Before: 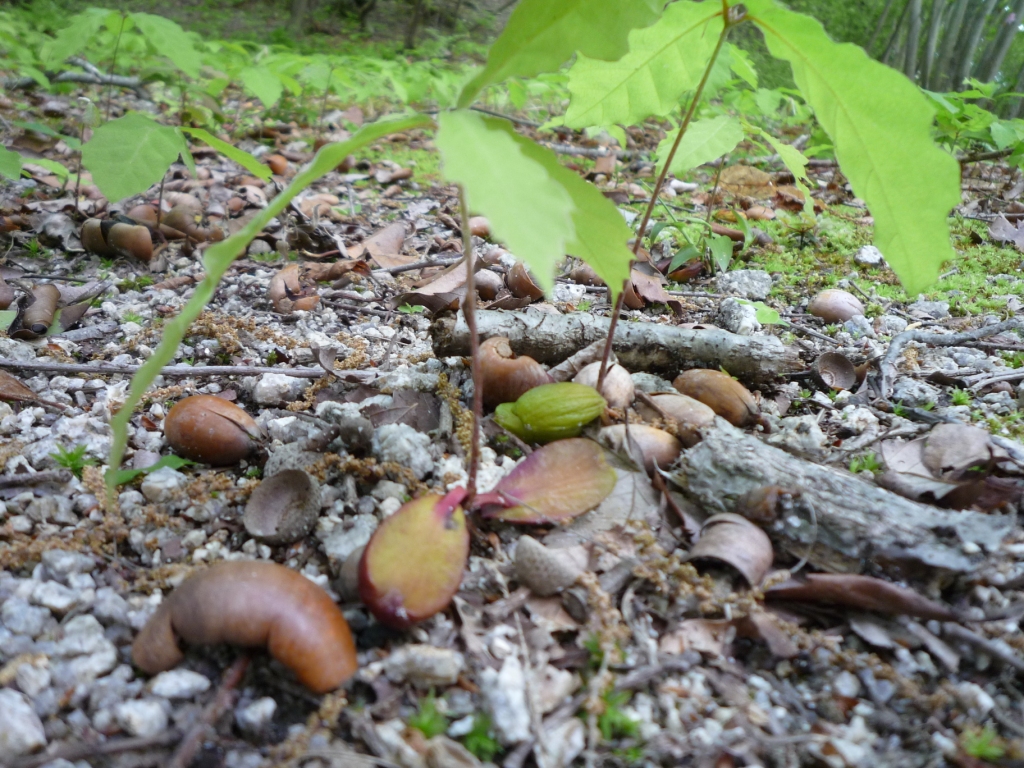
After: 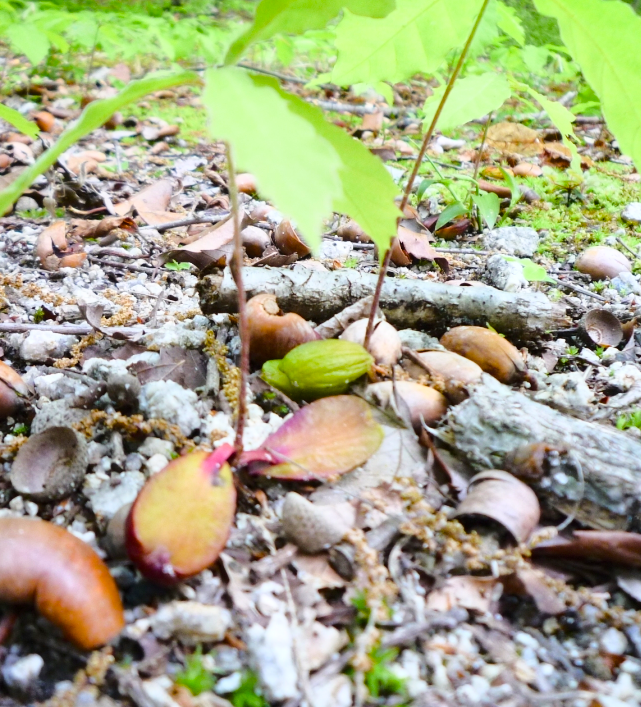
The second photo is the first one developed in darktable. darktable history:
base curve: curves: ch0 [(0, 0) (0.028, 0.03) (0.121, 0.232) (0.46, 0.748) (0.859, 0.968) (1, 1)]
color balance rgb: highlights gain › chroma 0.18%, highlights gain › hue 330.64°, perceptual saturation grading › global saturation 20%, perceptual saturation grading › highlights -25.229%, perceptual saturation grading › shadows 50.397%
crop and rotate: left 22.808%, top 5.62%, right 14.523%, bottom 2.299%
